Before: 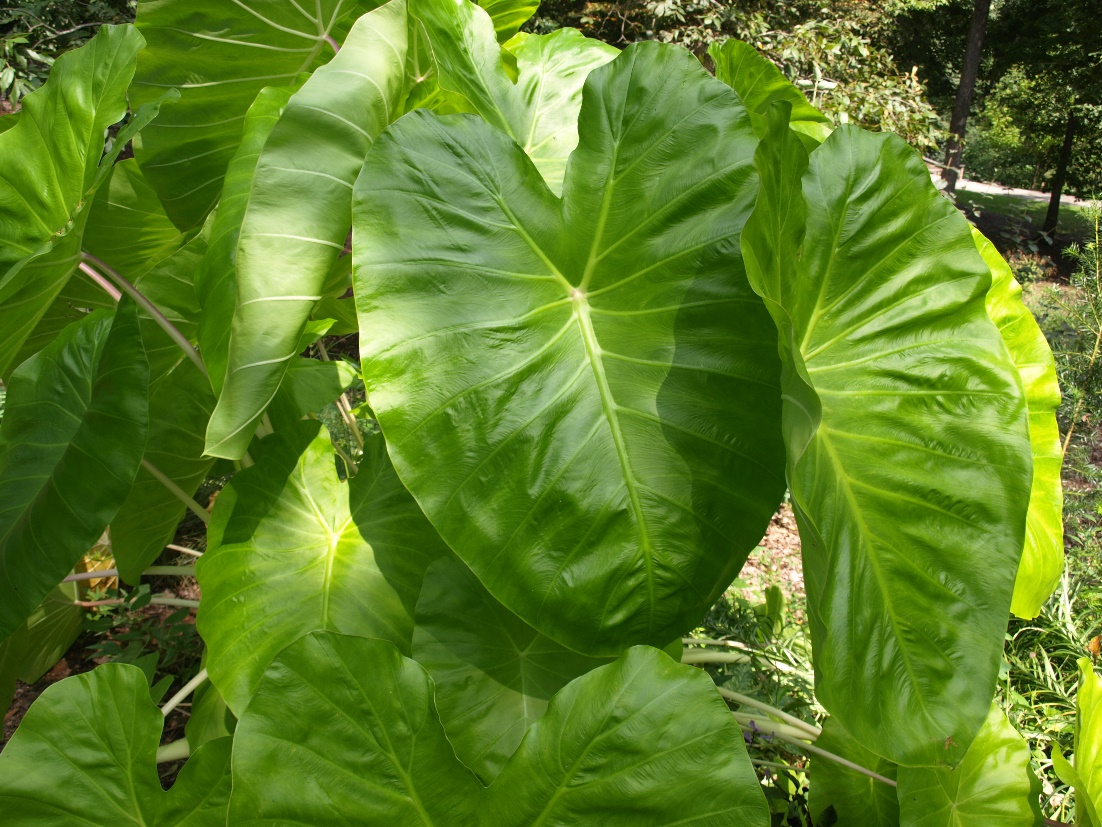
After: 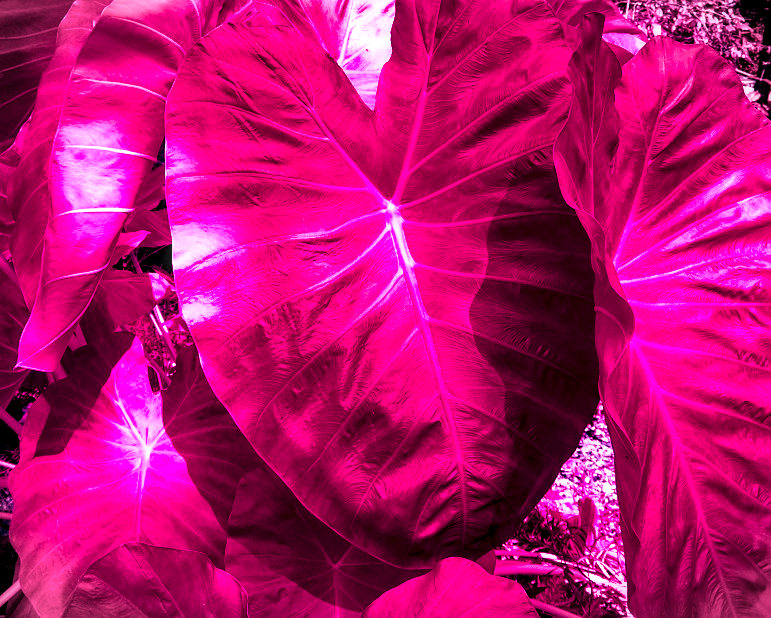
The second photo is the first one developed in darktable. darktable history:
shadows and highlights: low approximation 0.01, soften with gaussian
color balance rgb: shadows lift › luminance -18.76%, shadows lift › chroma 35.44%, power › luminance -3.76%, power › hue 142.17°, highlights gain › chroma 7.5%, highlights gain › hue 184.75°, global offset › luminance -0.52%, global offset › chroma 0.91%, global offset › hue 173.36°, shadows fall-off 300%, white fulcrum 2 EV, highlights fall-off 300%, linear chroma grading › shadows 17.19%, linear chroma grading › highlights 61.12%, linear chroma grading › global chroma 50%, hue shift -150.52°, perceptual brilliance grading › global brilliance 12%, mask middle-gray fulcrum 100%, contrast gray fulcrum 38.43%, contrast 35.15%, saturation formula JzAzBz (2021)
crop and rotate: left 17.046%, top 10.659%, right 12.989%, bottom 14.553%
local contrast: detail 150%
sharpen: radius 1
vignetting: fall-off start 100%, brightness -0.406, saturation -0.3, width/height ratio 1.324, dithering 8-bit output, unbound false
